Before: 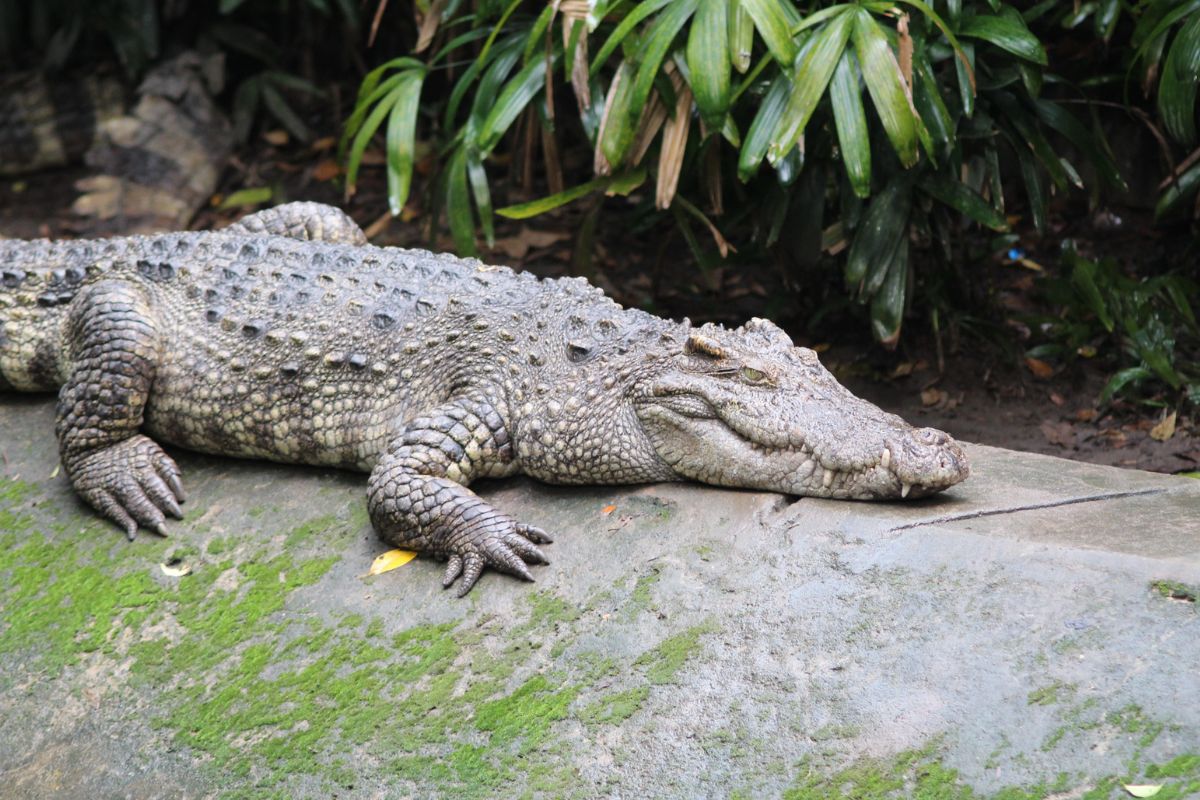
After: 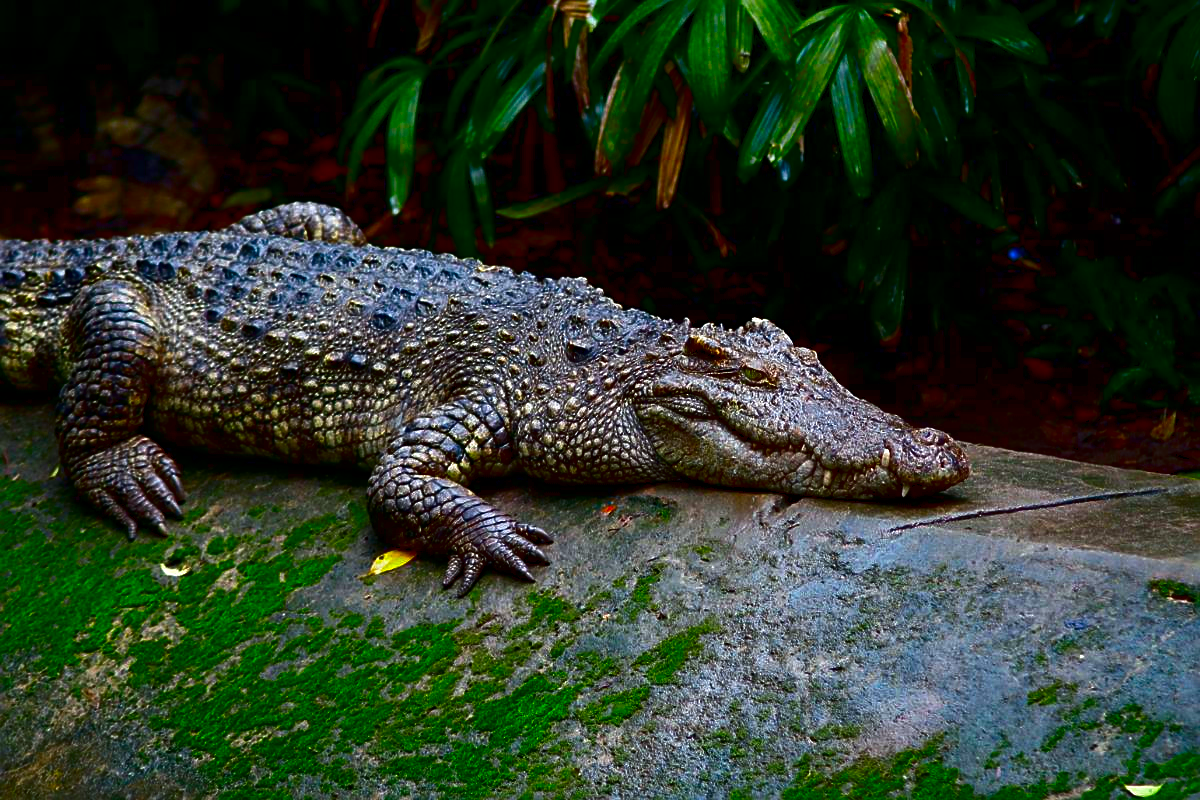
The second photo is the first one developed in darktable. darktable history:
sharpen: on, module defaults
haze removal: compatibility mode true, adaptive false
color balance: output saturation 120%
white balance: red 0.978, blue 0.999
contrast brightness saturation: brightness -1, saturation 1
